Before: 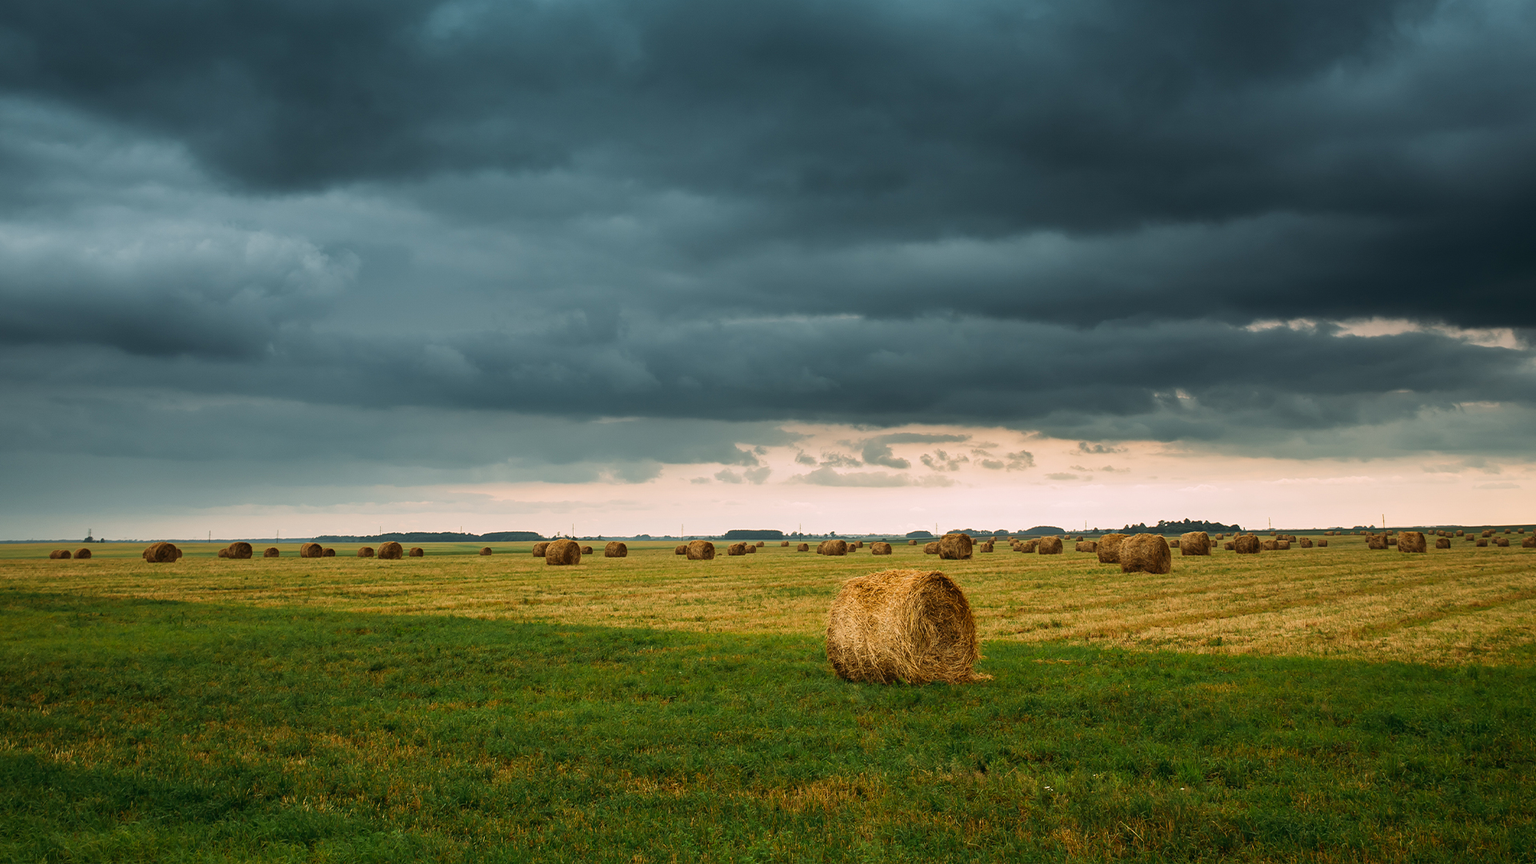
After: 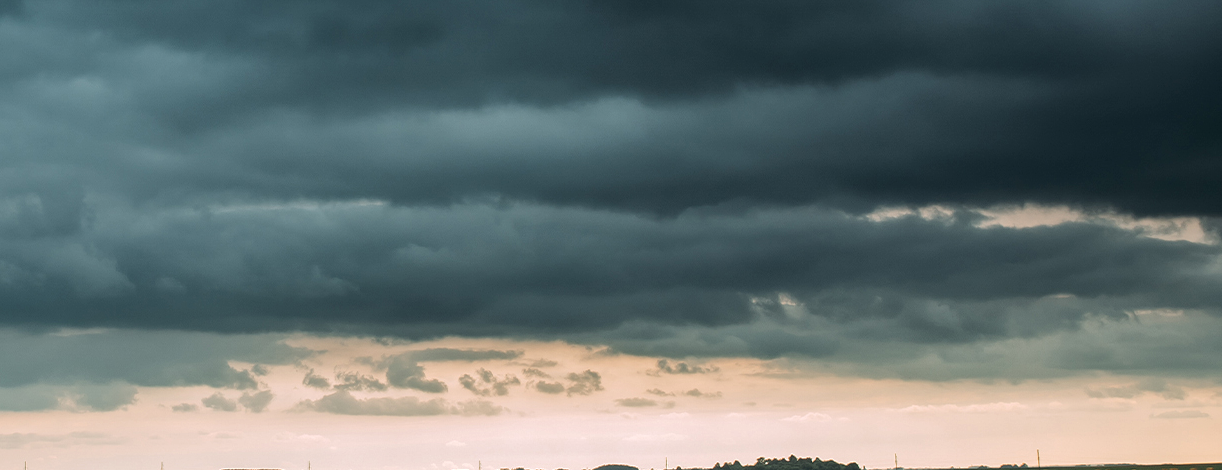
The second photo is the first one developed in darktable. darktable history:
crop: left 36.037%, top 17.91%, right 0.312%, bottom 38.502%
shadows and highlights: shadows 9.74, white point adjustment 0.839, highlights -39.17
local contrast: highlights 99%, shadows 88%, detail 160%, midtone range 0.2
